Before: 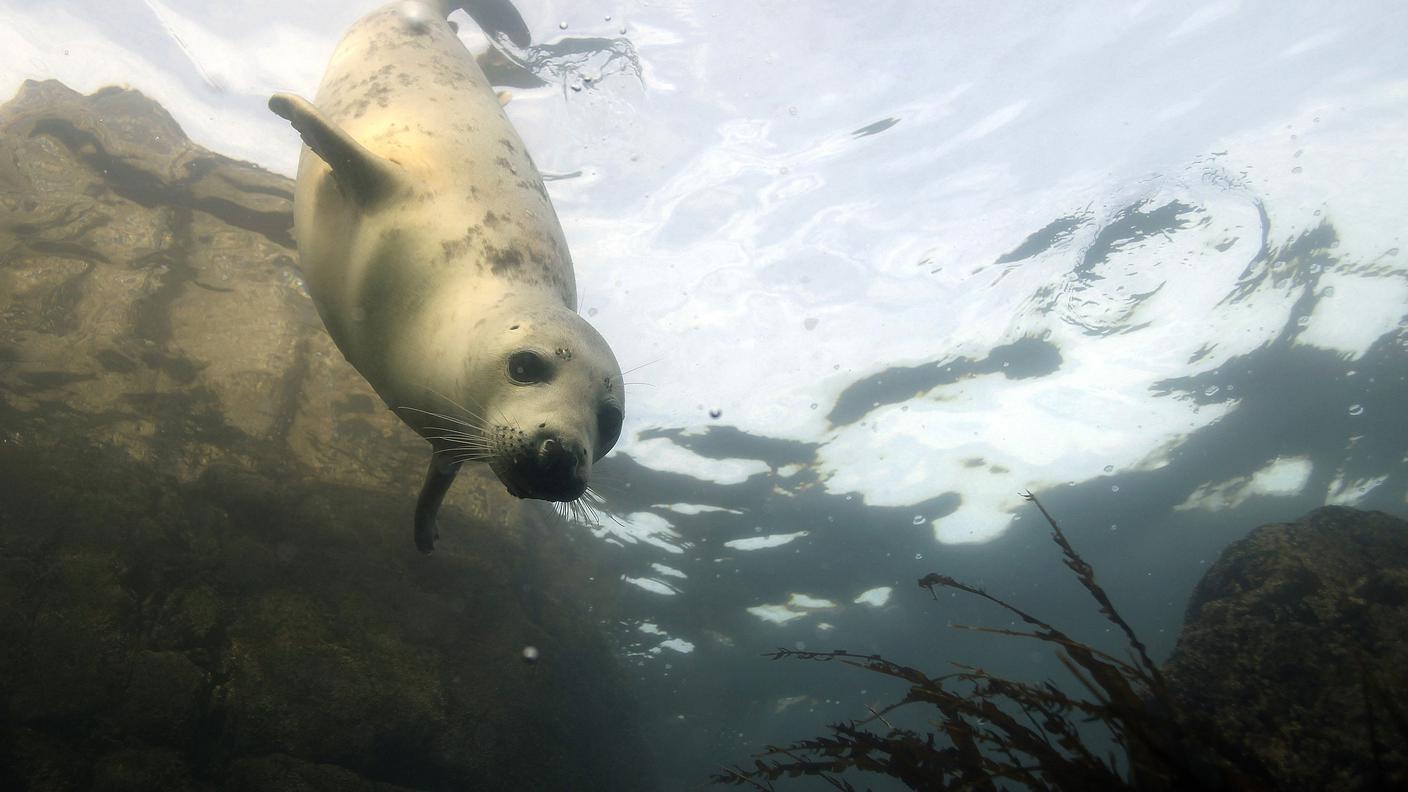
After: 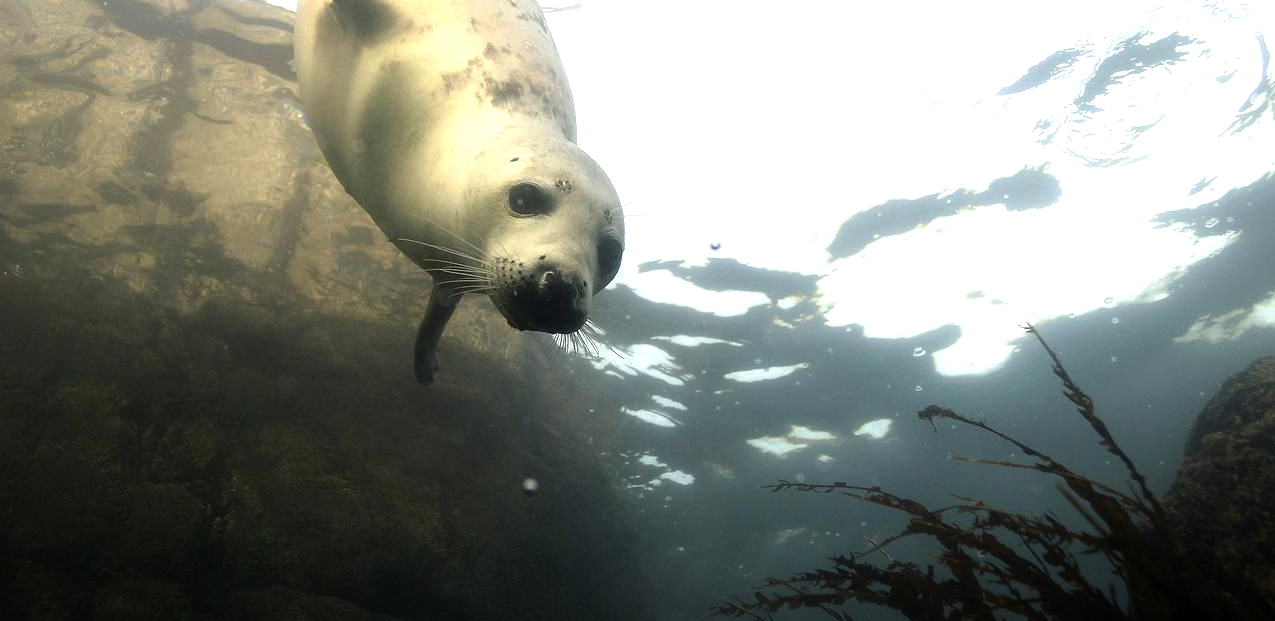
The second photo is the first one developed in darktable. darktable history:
crop: top 21.29%, right 9.415%, bottom 0.215%
tone equalizer: -8 EV -0.72 EV, -7 EV -0.687 EV, -6 EV -0.63 EV, -5 EV -0.408 EV, -3 EV 0.382 EV, -2 EV 0.6 EV, -1 EV 0.696 EV, +0 EV 0.748 EV
